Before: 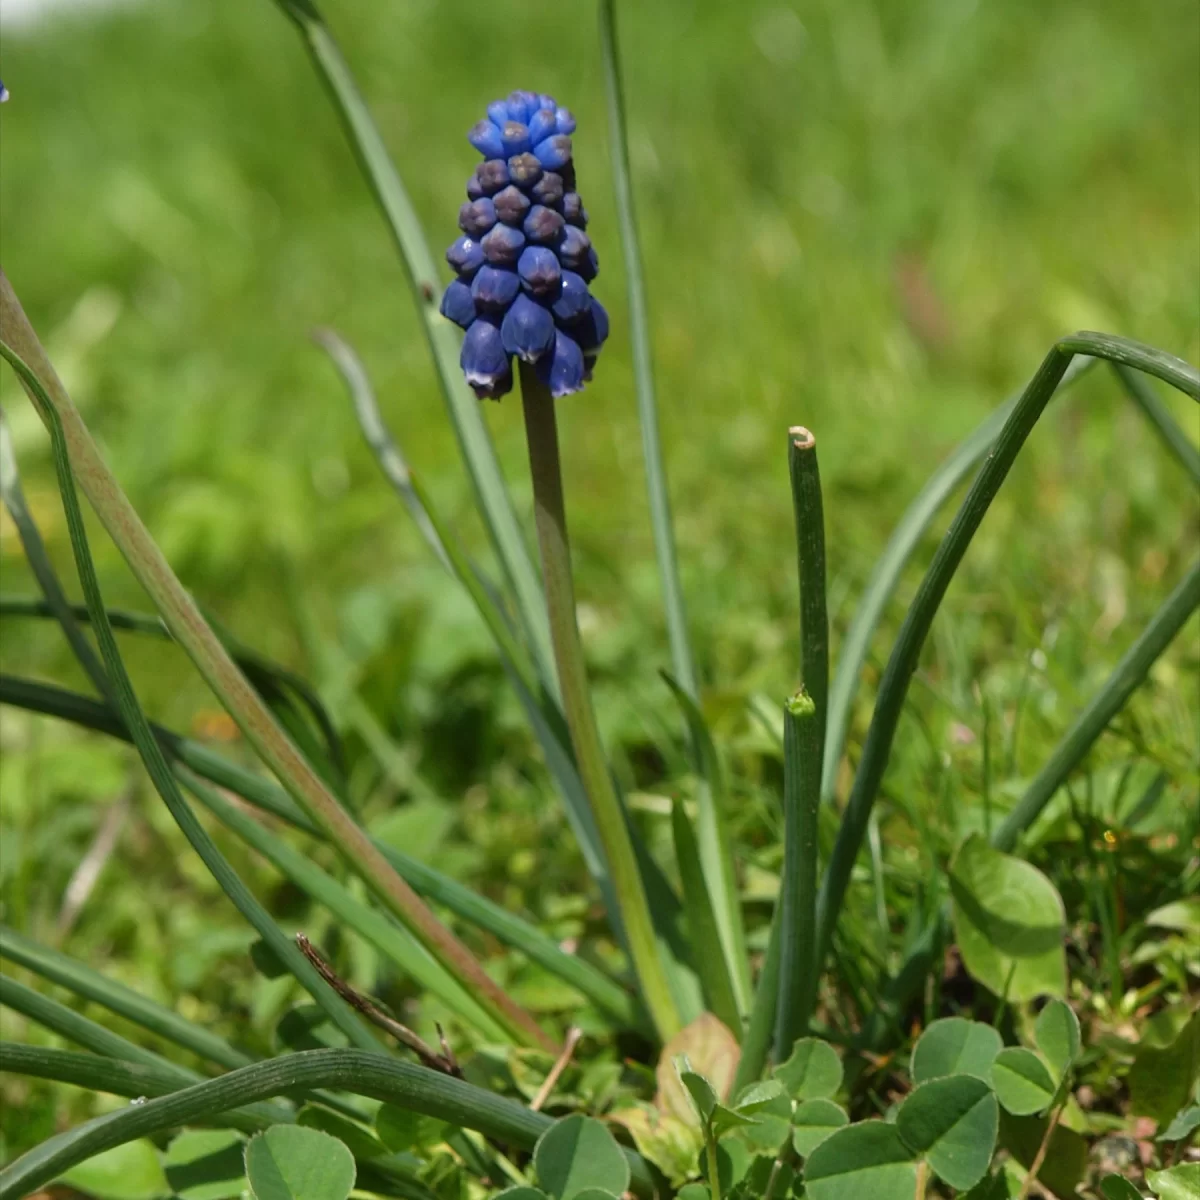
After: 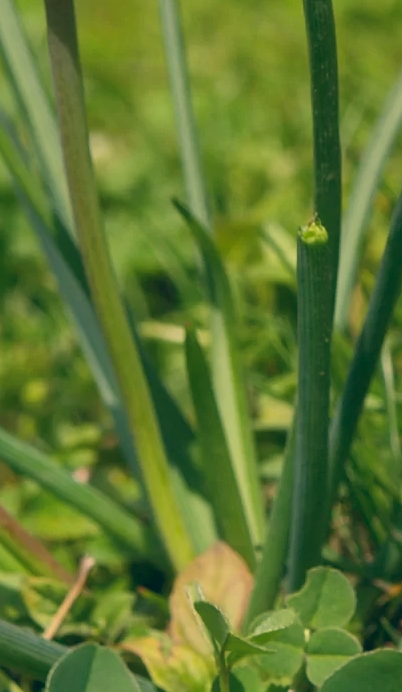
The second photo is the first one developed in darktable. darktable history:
color correction: highlights a* 10.35, highlights b* 14.64, shadows a* -9.6, shadows b* -15.07
crop: left 40.585%, top 39.29%, right 25.867%, bottom 2.995%
shadows and highlights: on, module defaults
